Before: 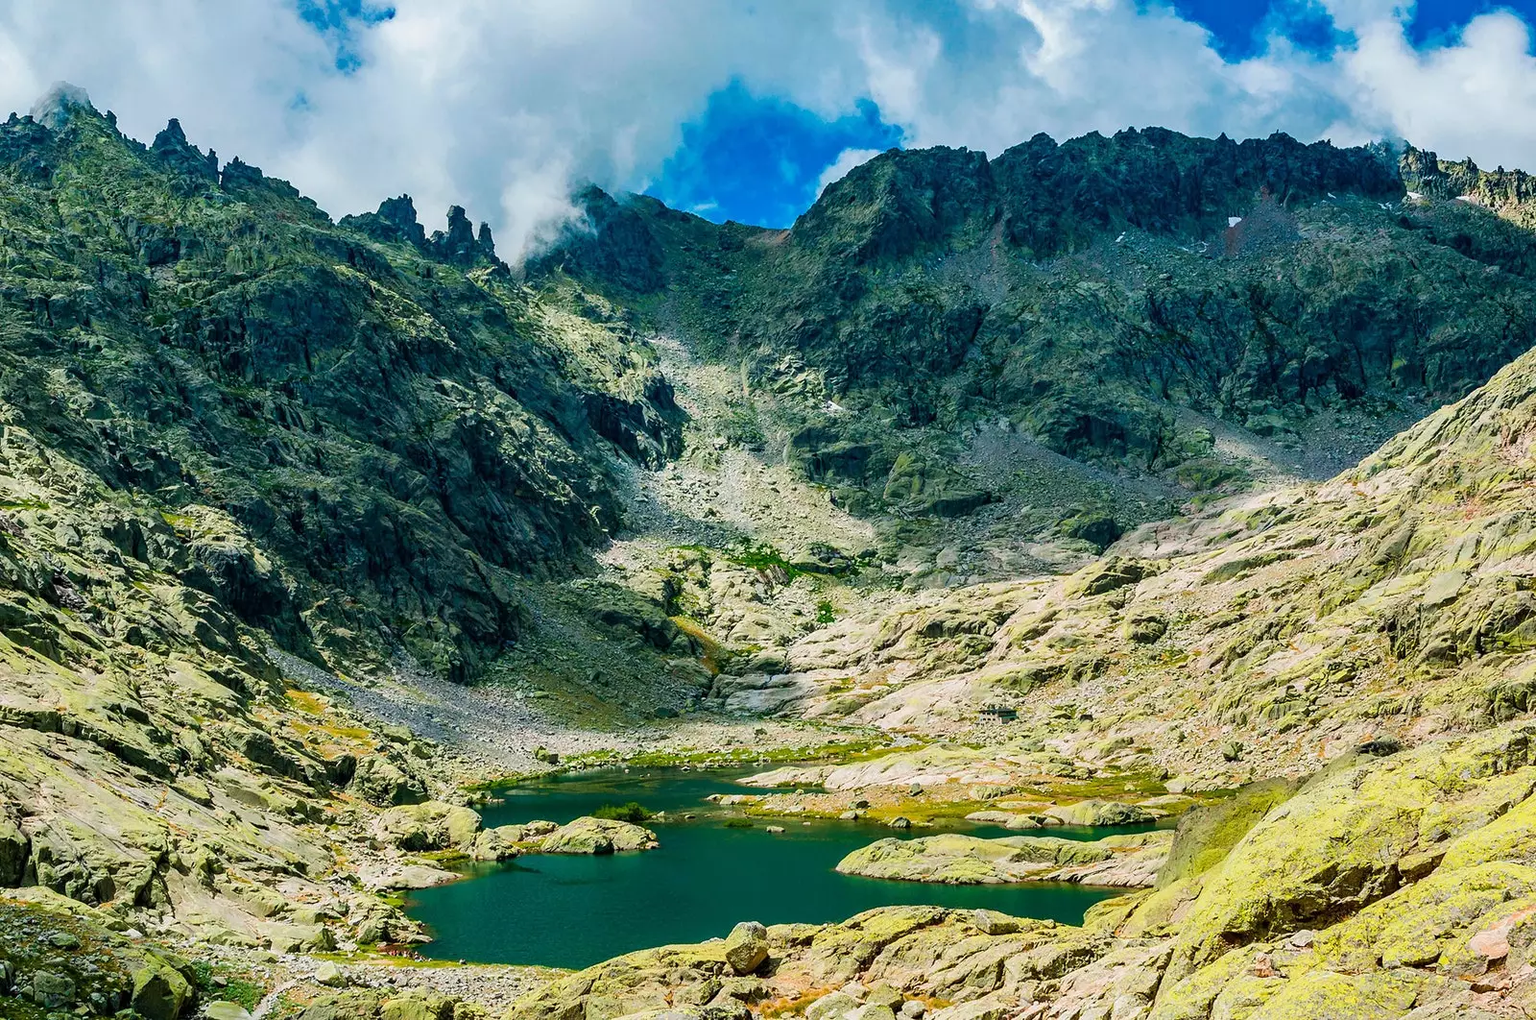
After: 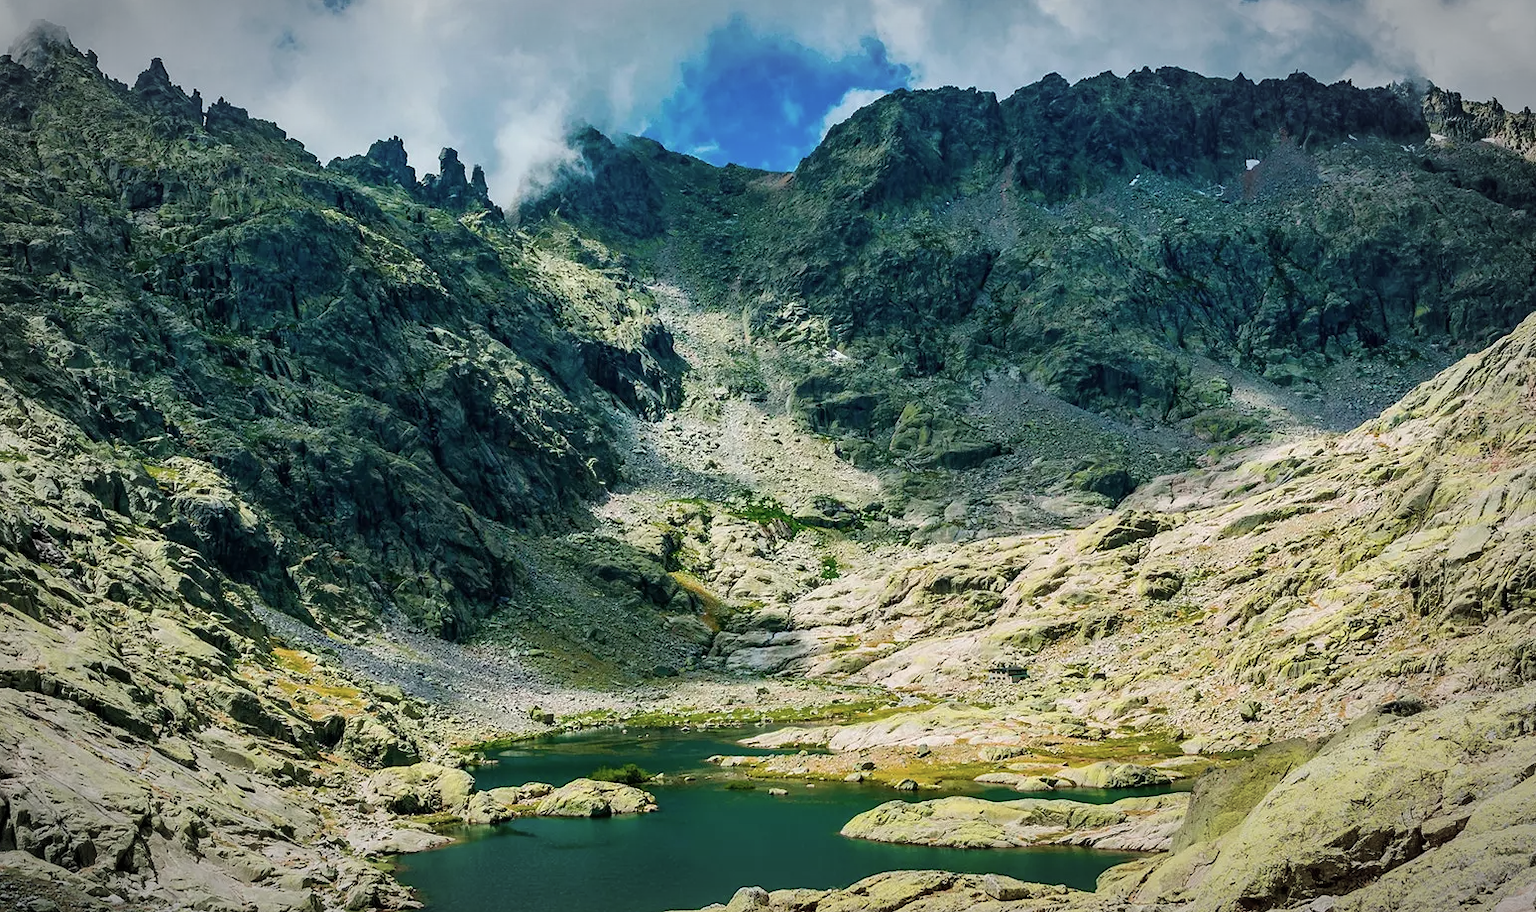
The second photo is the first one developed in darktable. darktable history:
contrast brightness saturation: saturation -0.164
crop: left 1.495%, top 6.134%, right 1.677%, bottom 7.18%
vignetting: automatic ratio true
